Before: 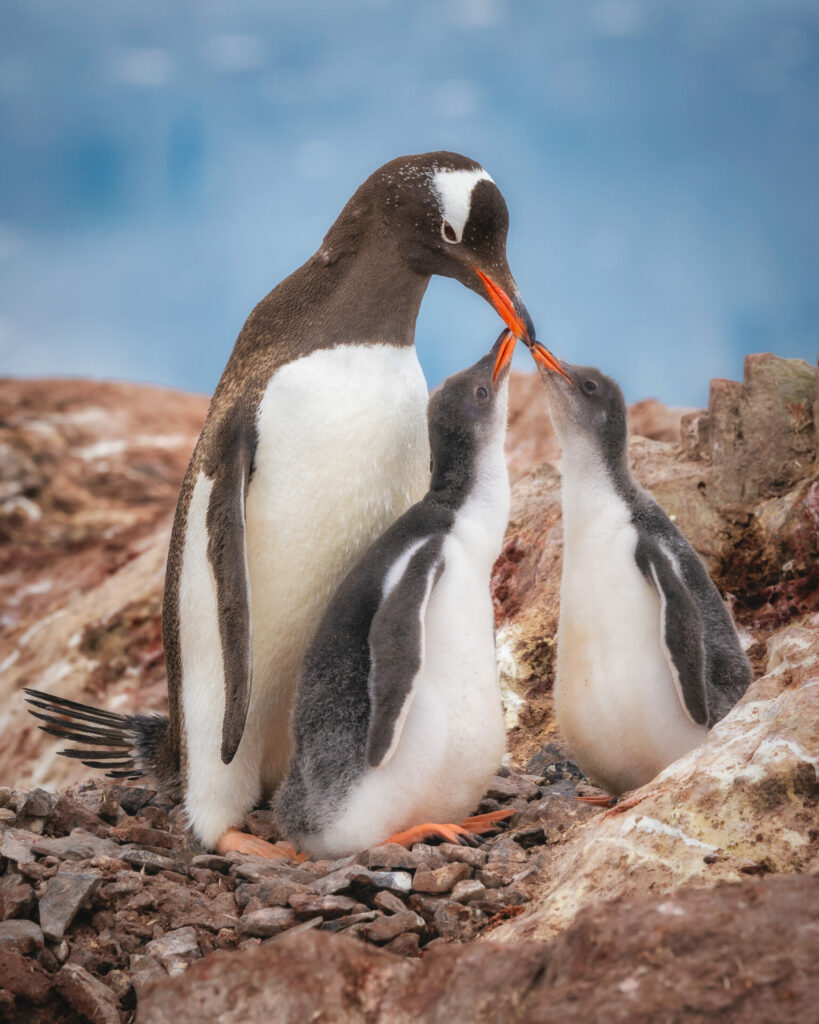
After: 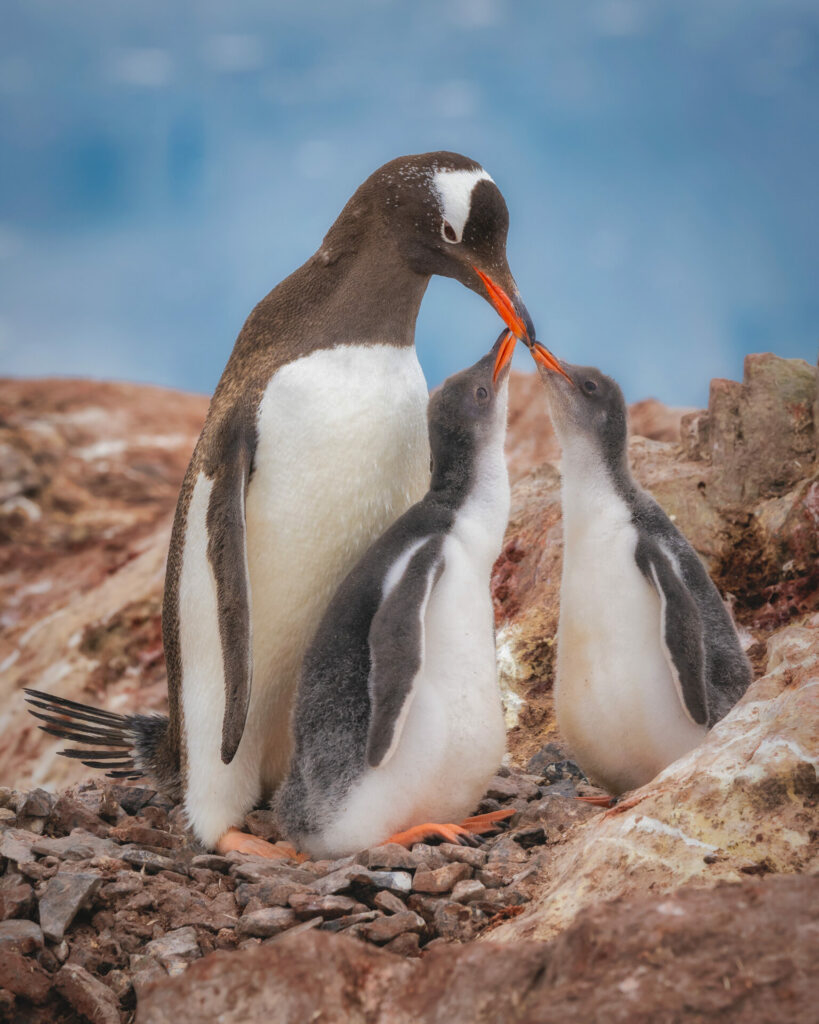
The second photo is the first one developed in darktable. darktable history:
shadows and highlights: shadows 39.81, highlights -59.93
